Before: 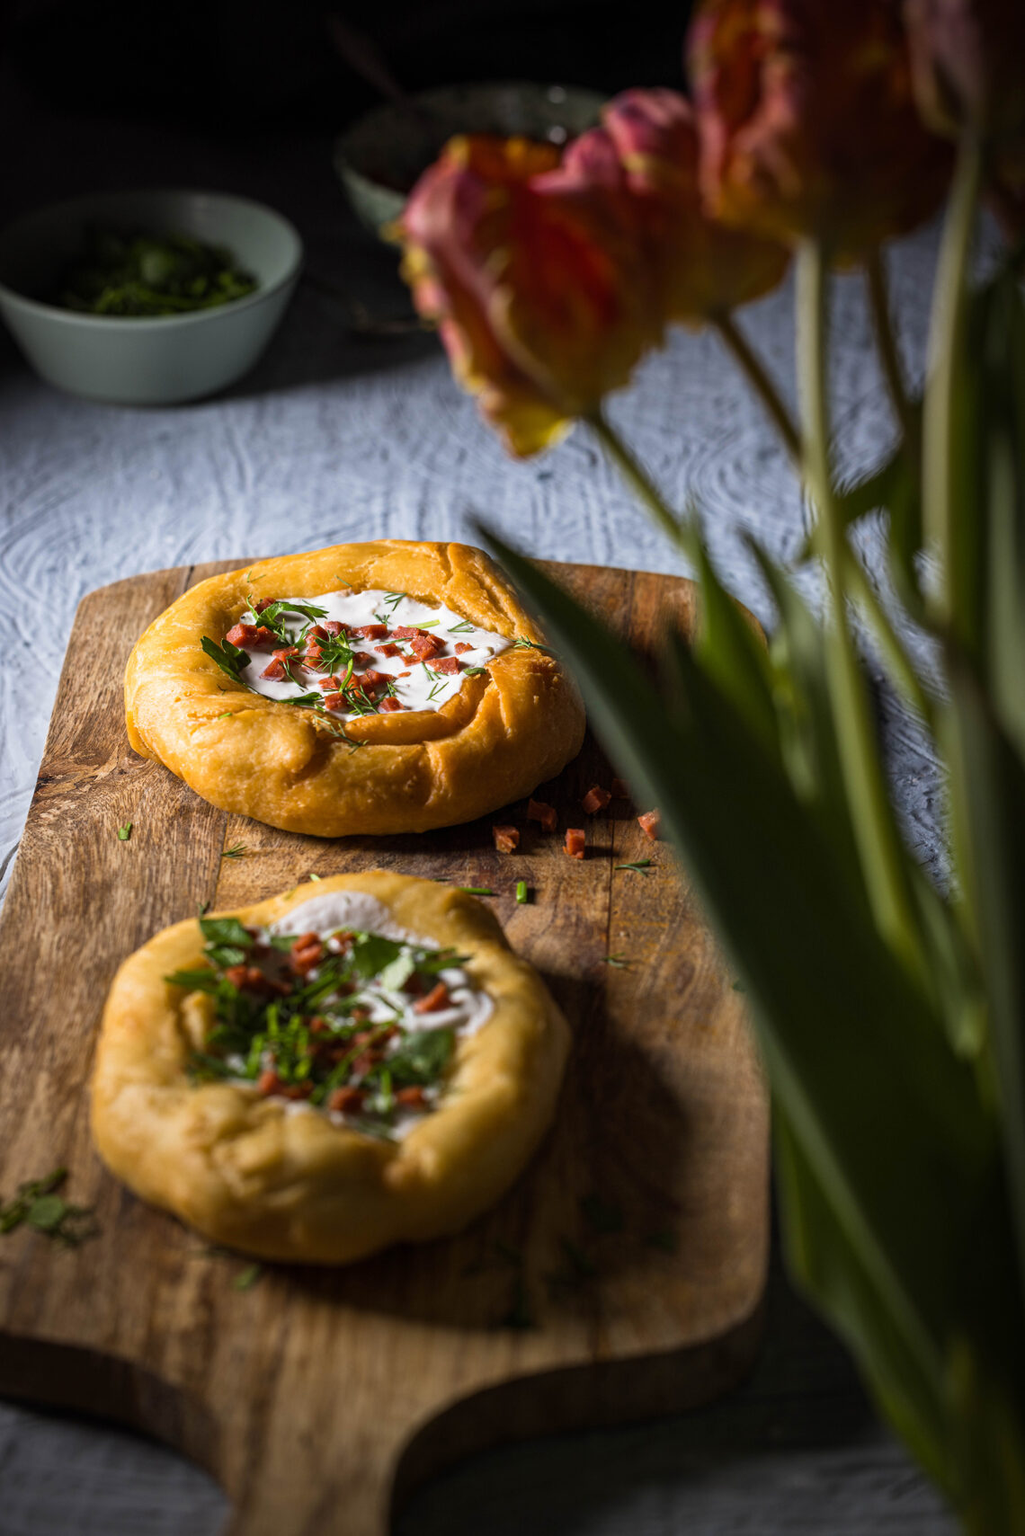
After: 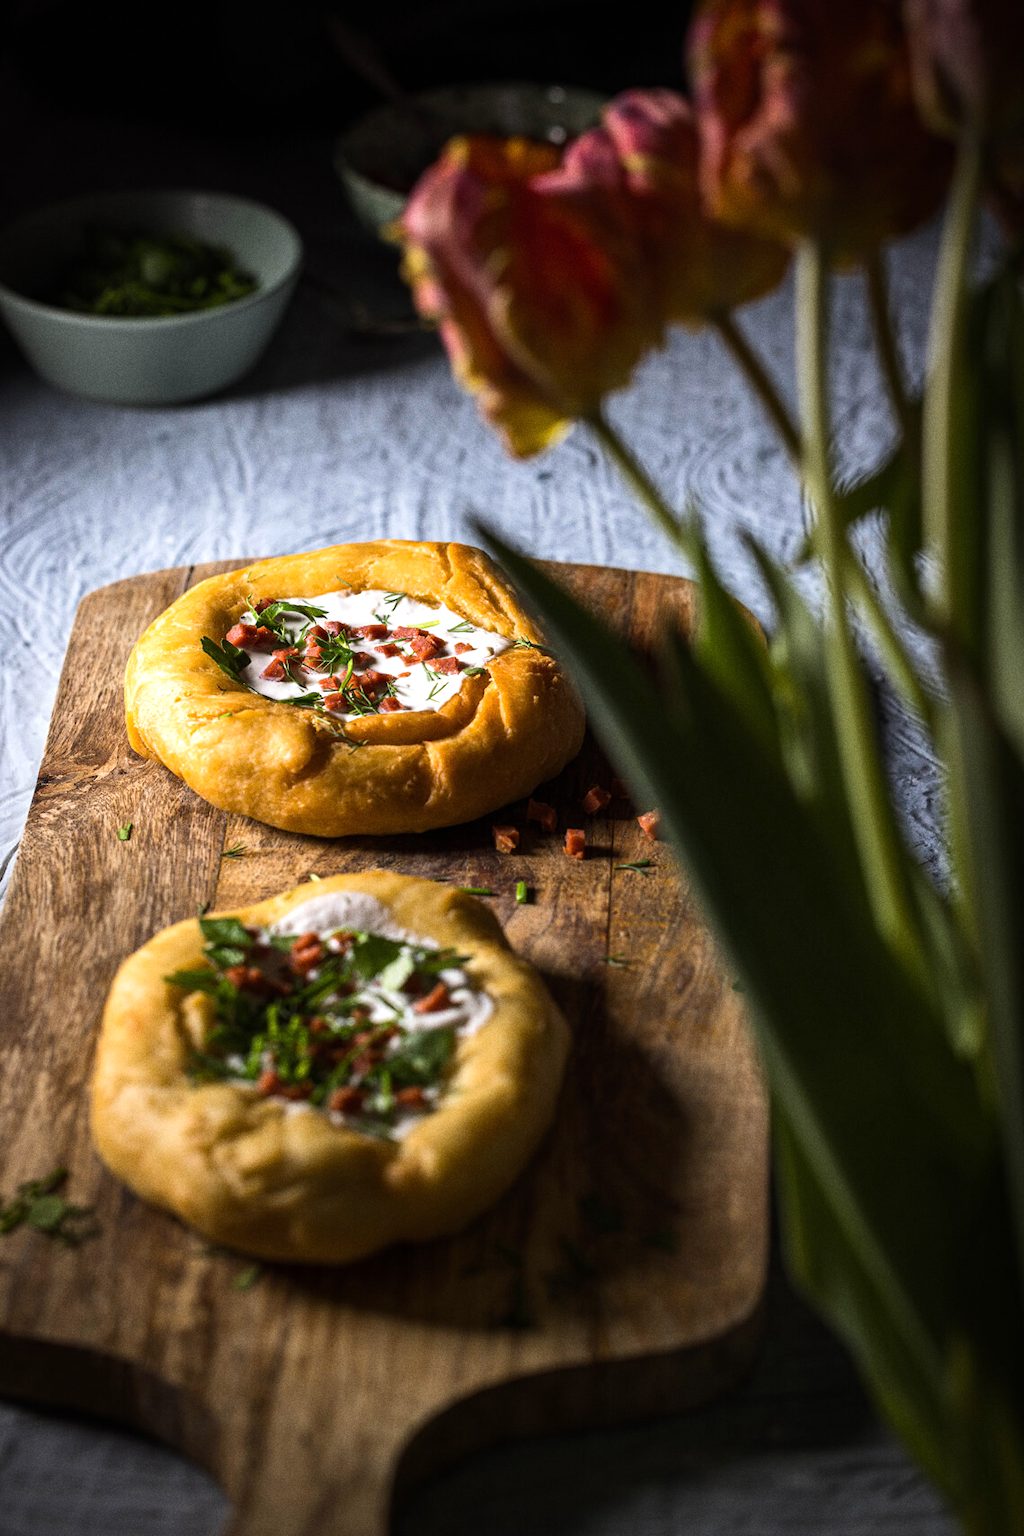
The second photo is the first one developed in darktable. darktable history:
tone equalizer: -8 EV -0.417 EV, -7 EV -0.389 EV, -6 EV -0.333 EV, -5 EV -0.222 EV, -3 EV 0.222 EV, -2 EV 0.333 EV, -1 EV 0.389 EV, +0 EV 0.417 EV, edges refinement/feathering 500, mask exposure compensation -1.57 EV, preserve details no
grain: on, module defaults
